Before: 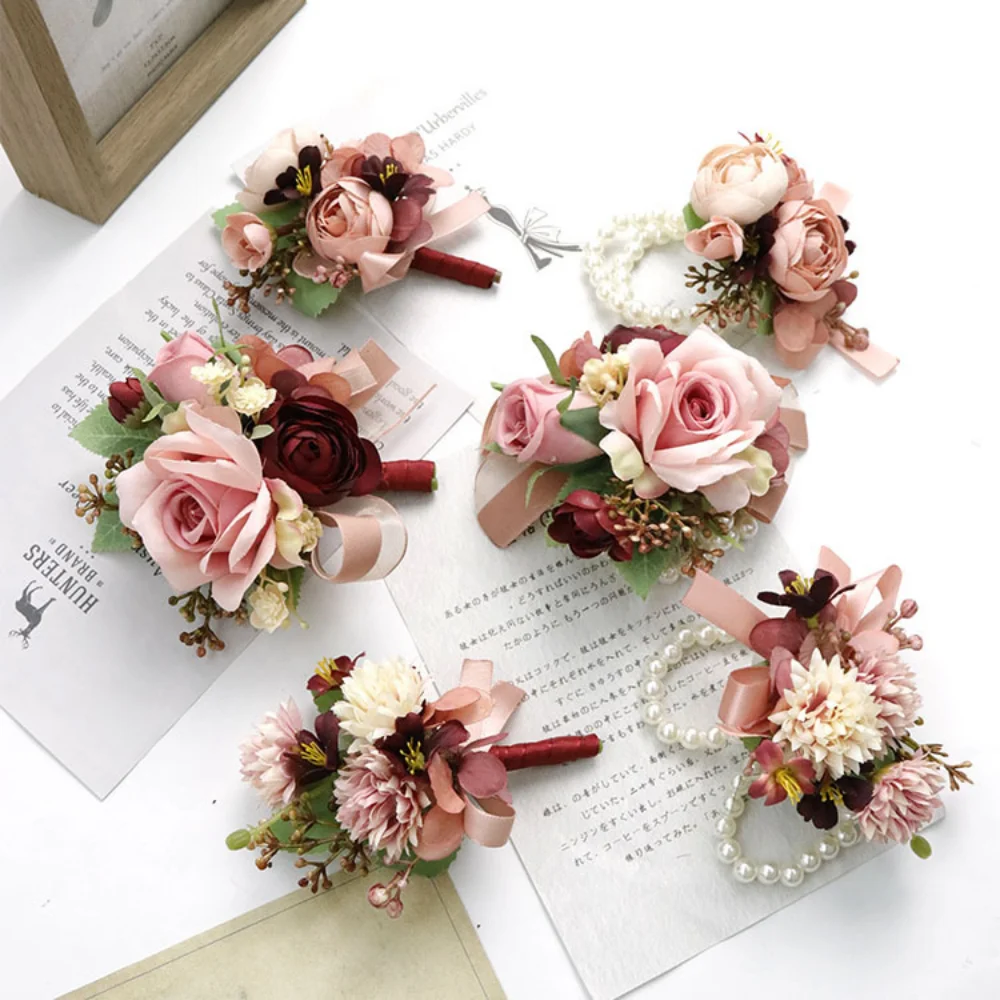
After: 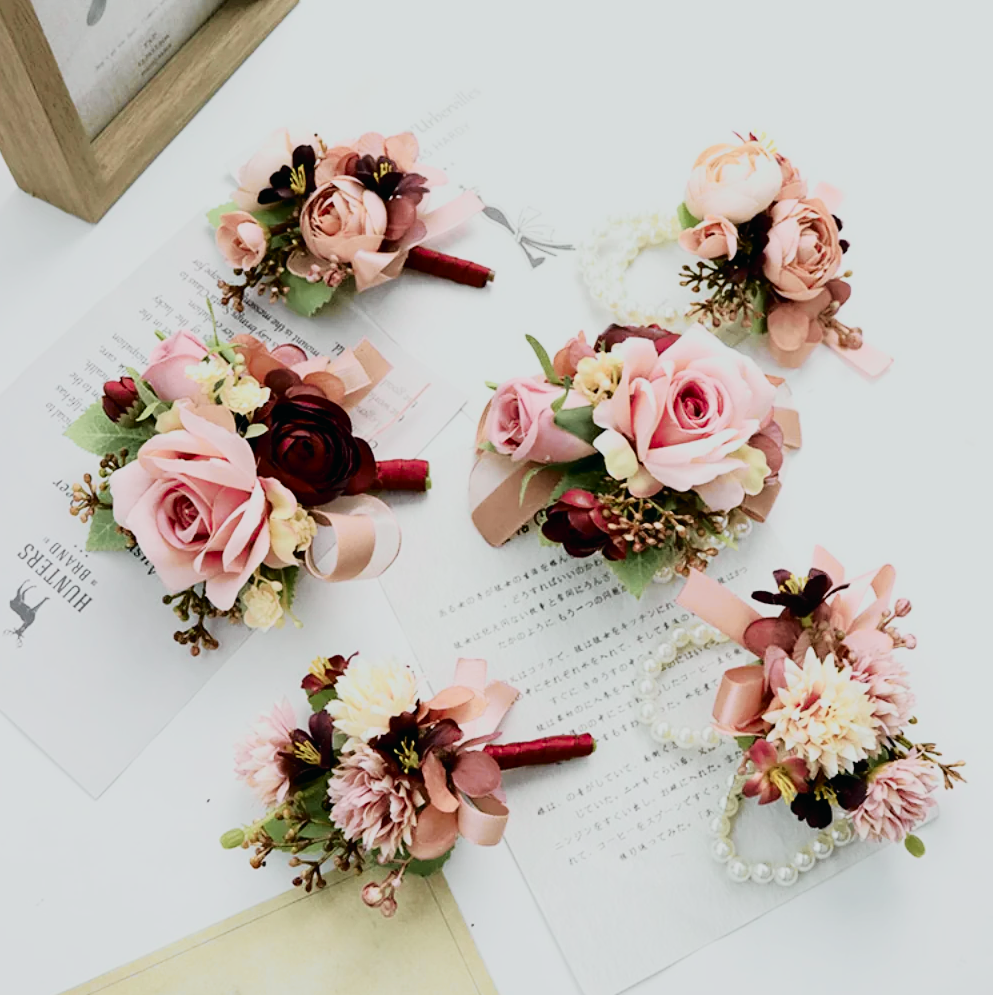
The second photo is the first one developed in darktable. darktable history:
filmic rgb: black relative exposure -6.98 EV, white relative exposure 5.63 EV, hardness 2.86
crop and rotate: left 0.614%, top 0.179%, bottom 0.309%
tone curve: curves: ch0 [(0, 0.008) (0.081, 0.044) (0.177, 0.123) (0.283, 0.253) (0.416, 0.449) (0.495, 0.524) (0.661, 0.756) (0.796, 0.859) (1, 0.951)]; ch1 [(0, 0) (0.161, 0.092) (0.35, 0.33) (0.392, 0.392) (0.427, 0.426) (0.479, 0.472) (0.505, 0.5) (0.521, 0.524) (0.567, 0.564) (0.583, 0.588) (0.625, 0.627) (0.678, 0.733) (1, 1)]; ch2 [(0, 0) (0.346, 0.362) (0.404, 0.427) (0.502, 0.499) (0.531, 0.523) (0.544, 0.561) (0.58, 0.59) (0.629, 0.642) (0.717, 0.678) (1, 1)], color space Lab, independent channels, preserve colors none
